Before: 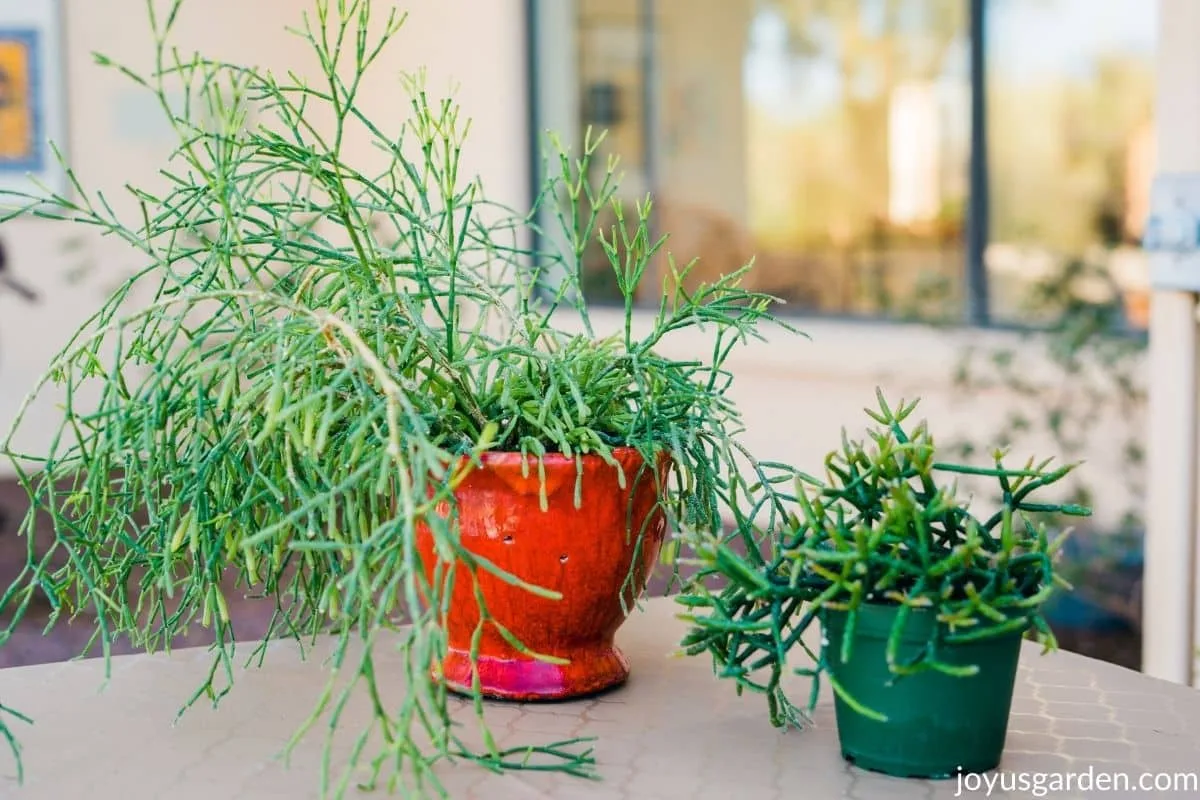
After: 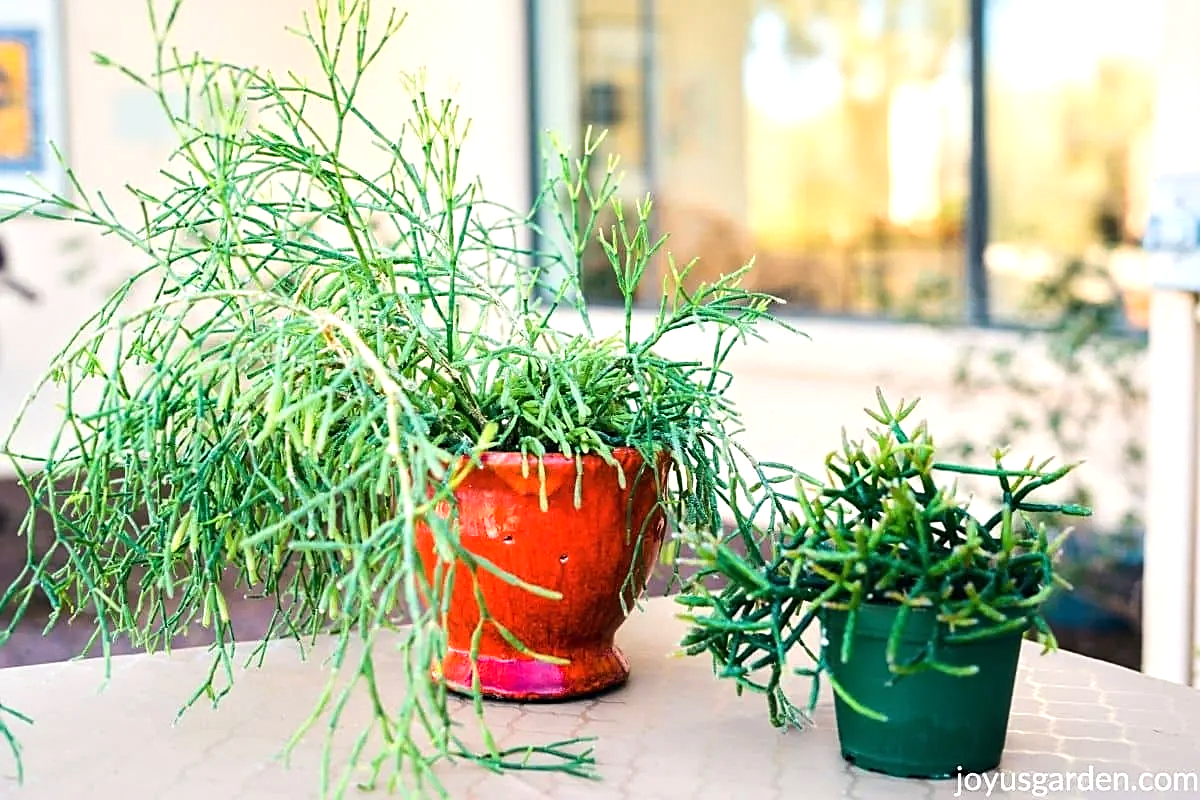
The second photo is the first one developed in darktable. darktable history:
tone equalizer: -8 EV 0.001 EV, -7 EV -0.002 EV, -6 EV 0.005 EV, -5 EV -0.066 EV, -4 EV -0.119 EV, -3 EV -0.162 EV, -2 EV 0.217 EV, -1 EV 0.71 EV, +0 EV 0.504 EV
sharpen: on, module defaults
